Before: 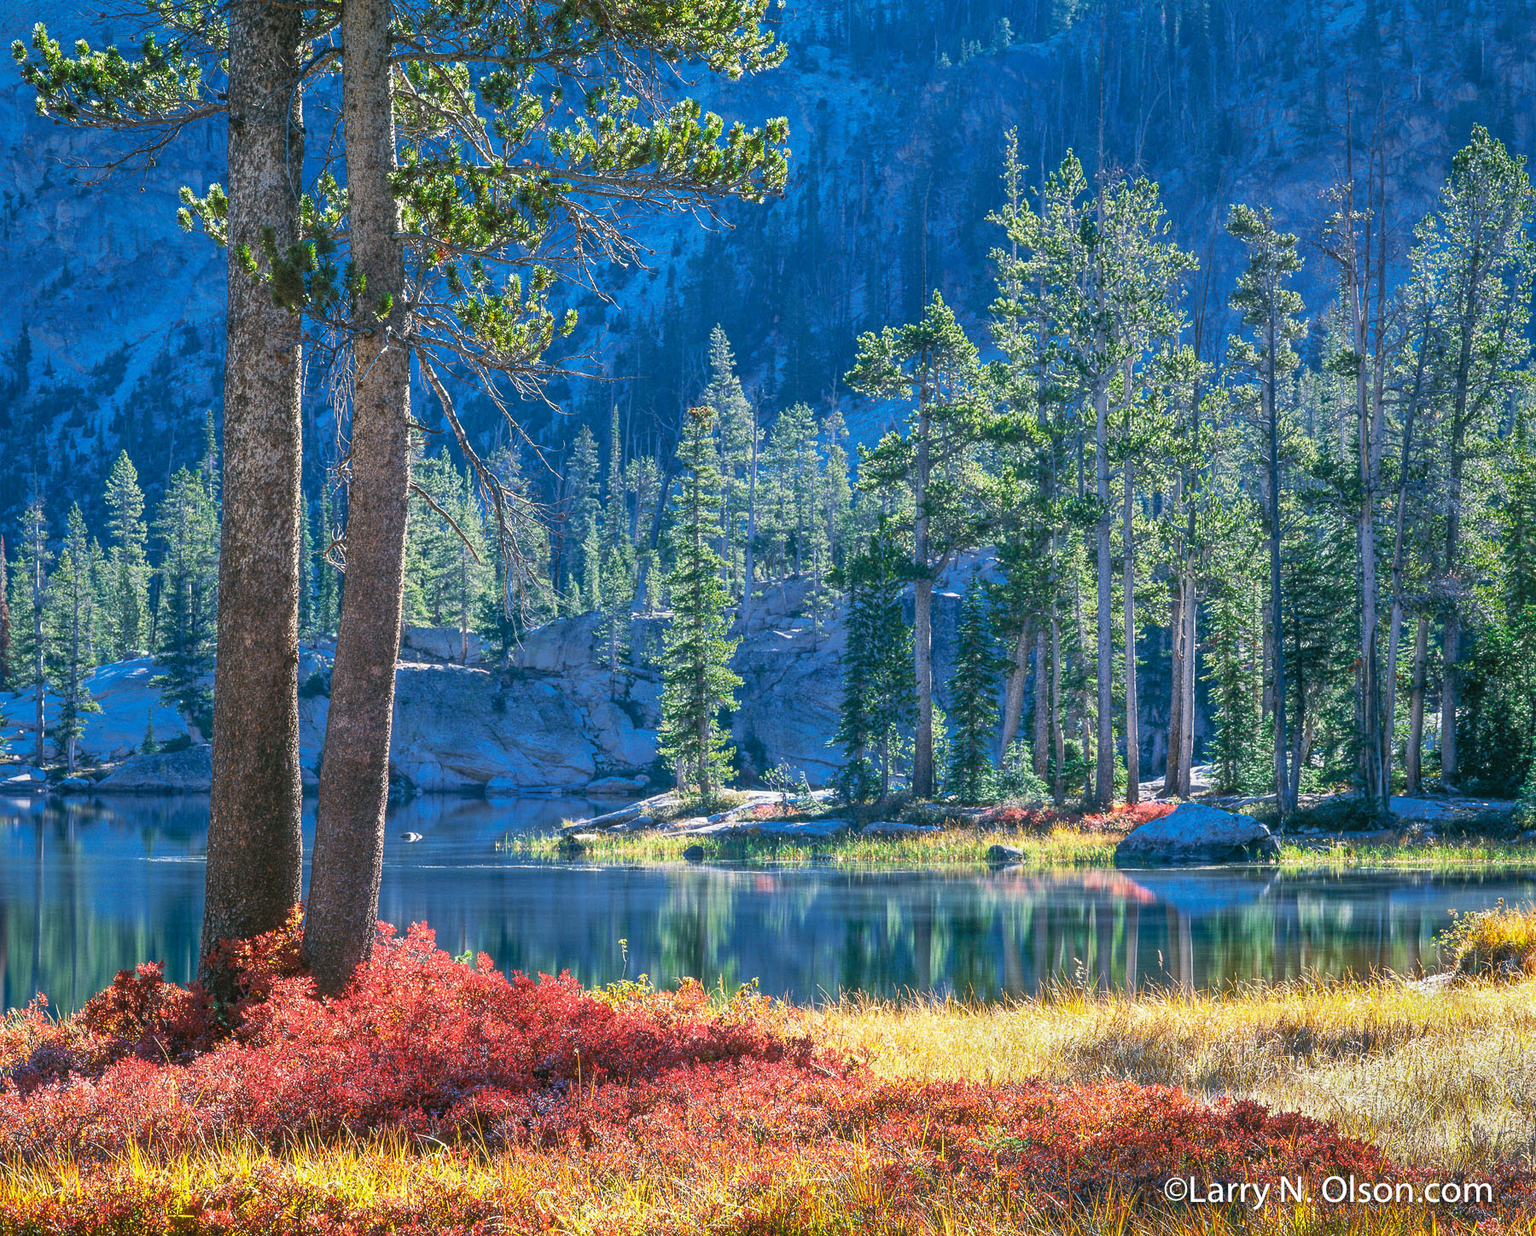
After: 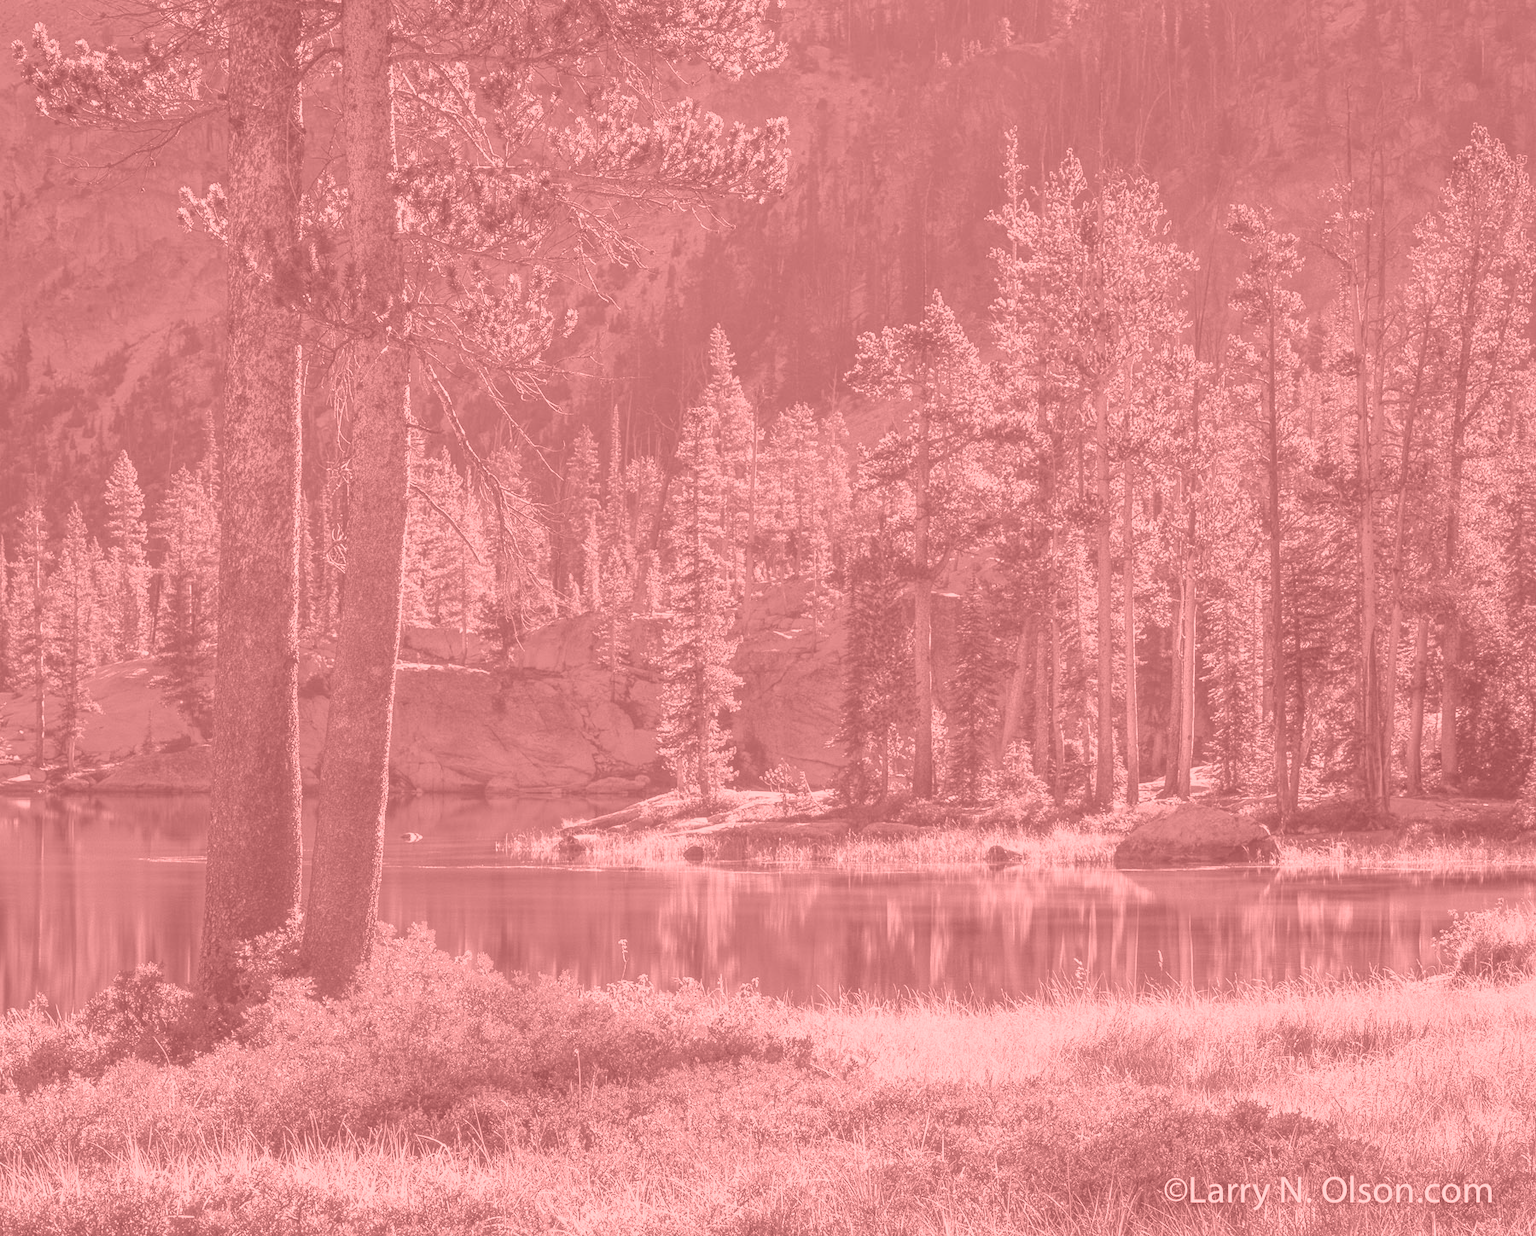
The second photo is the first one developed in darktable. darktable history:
rgb levels: mode RGB, independent channels, levels [[0, 0.474, 1], [0, 0.5, 1], [0, 0.5, 1]]
white balance: red 1.127, blue 0.943
colorize: saturation 51%, source mix 50.67%, lightness 50.67%
color balance: on, module defaults
